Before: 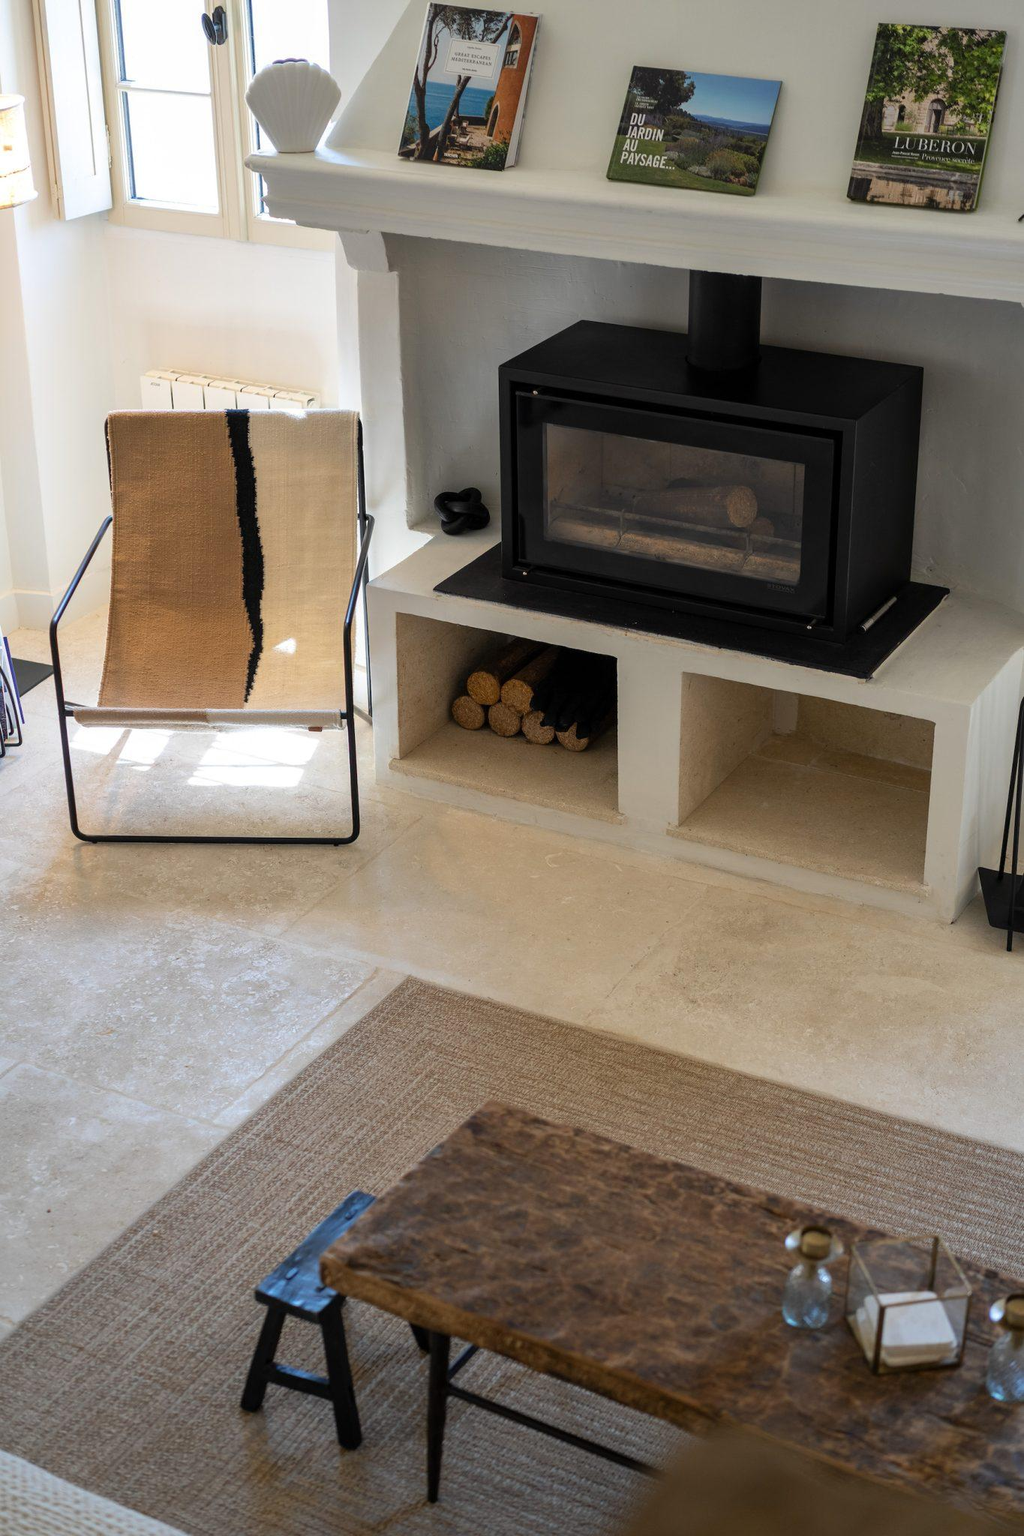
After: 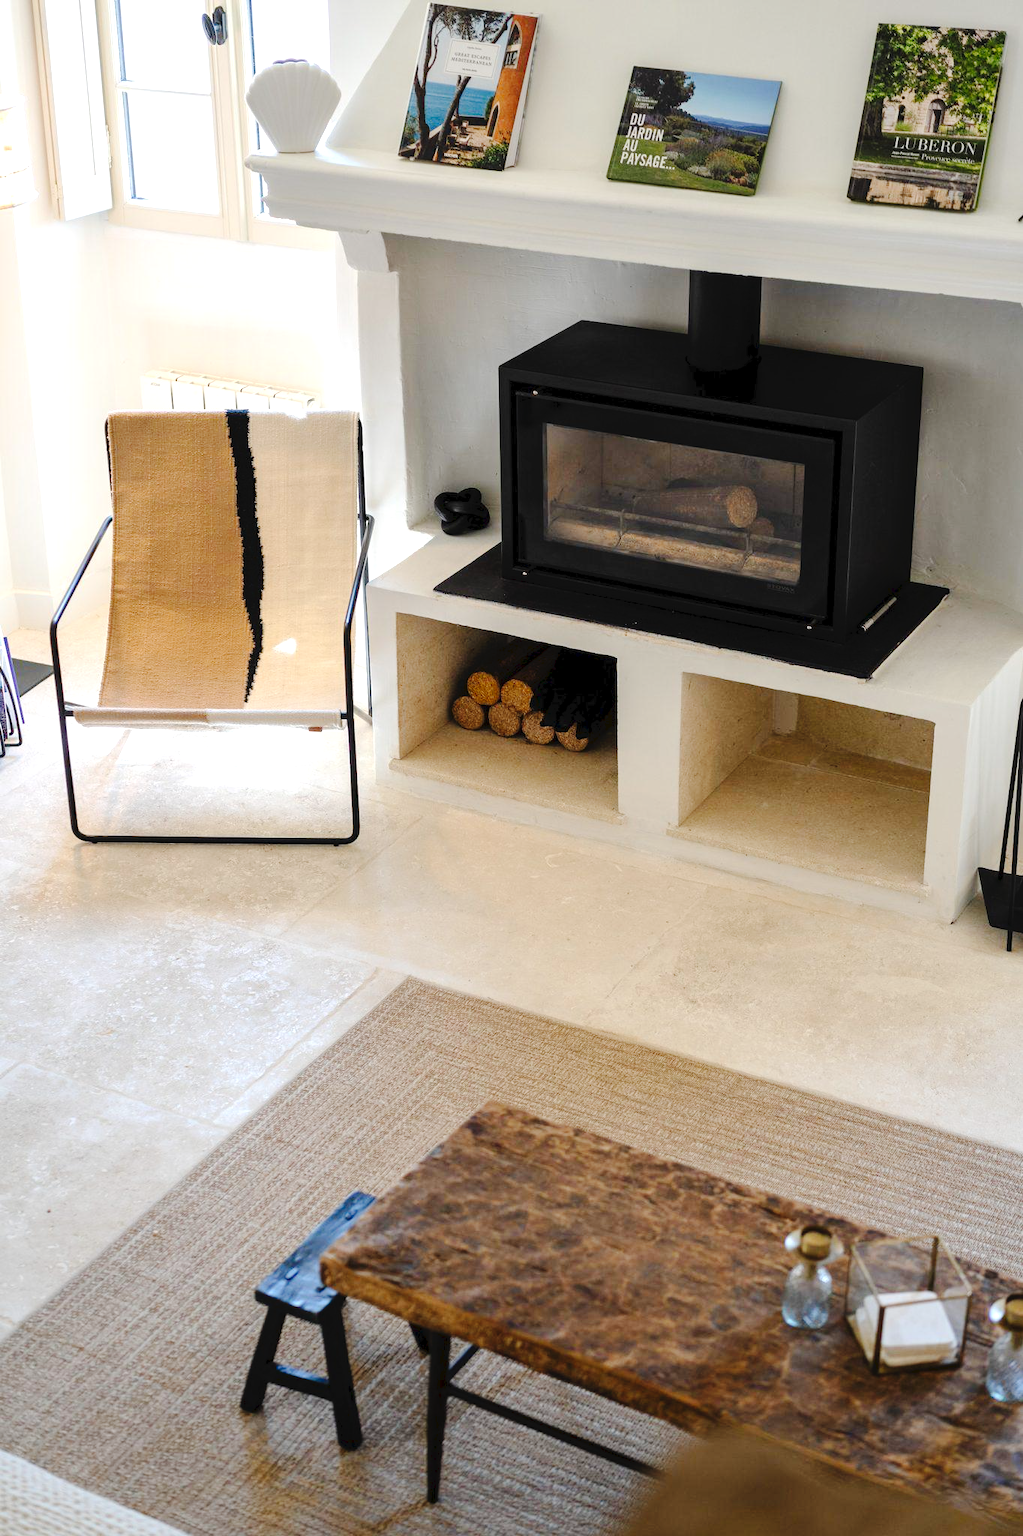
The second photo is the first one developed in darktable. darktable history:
tone curve: curves: ch0 [(0, 0) (0.003, 0.034) (0.011, 0.038) (0.025, 0.046) (0.044, 0.054) (0.069, 0.06) (0.1, 0.079) (0.136, 0.114) (0.177, 0.151) (0.224, 0.213) (0.277, 0.293) (0.335, 0.385) (0.399, 0.482) (0.468, 0.578) (0.543, 0.655) (0.623, 0.724) (0.709, 0.786) (0.801, 0.854) (0.898, 0.922) (1, 1)], preserve colors none
exposure: black level correction 0.001, exposure 0.5 EV, compensate exposure bias true, compensate highlight preservation false
